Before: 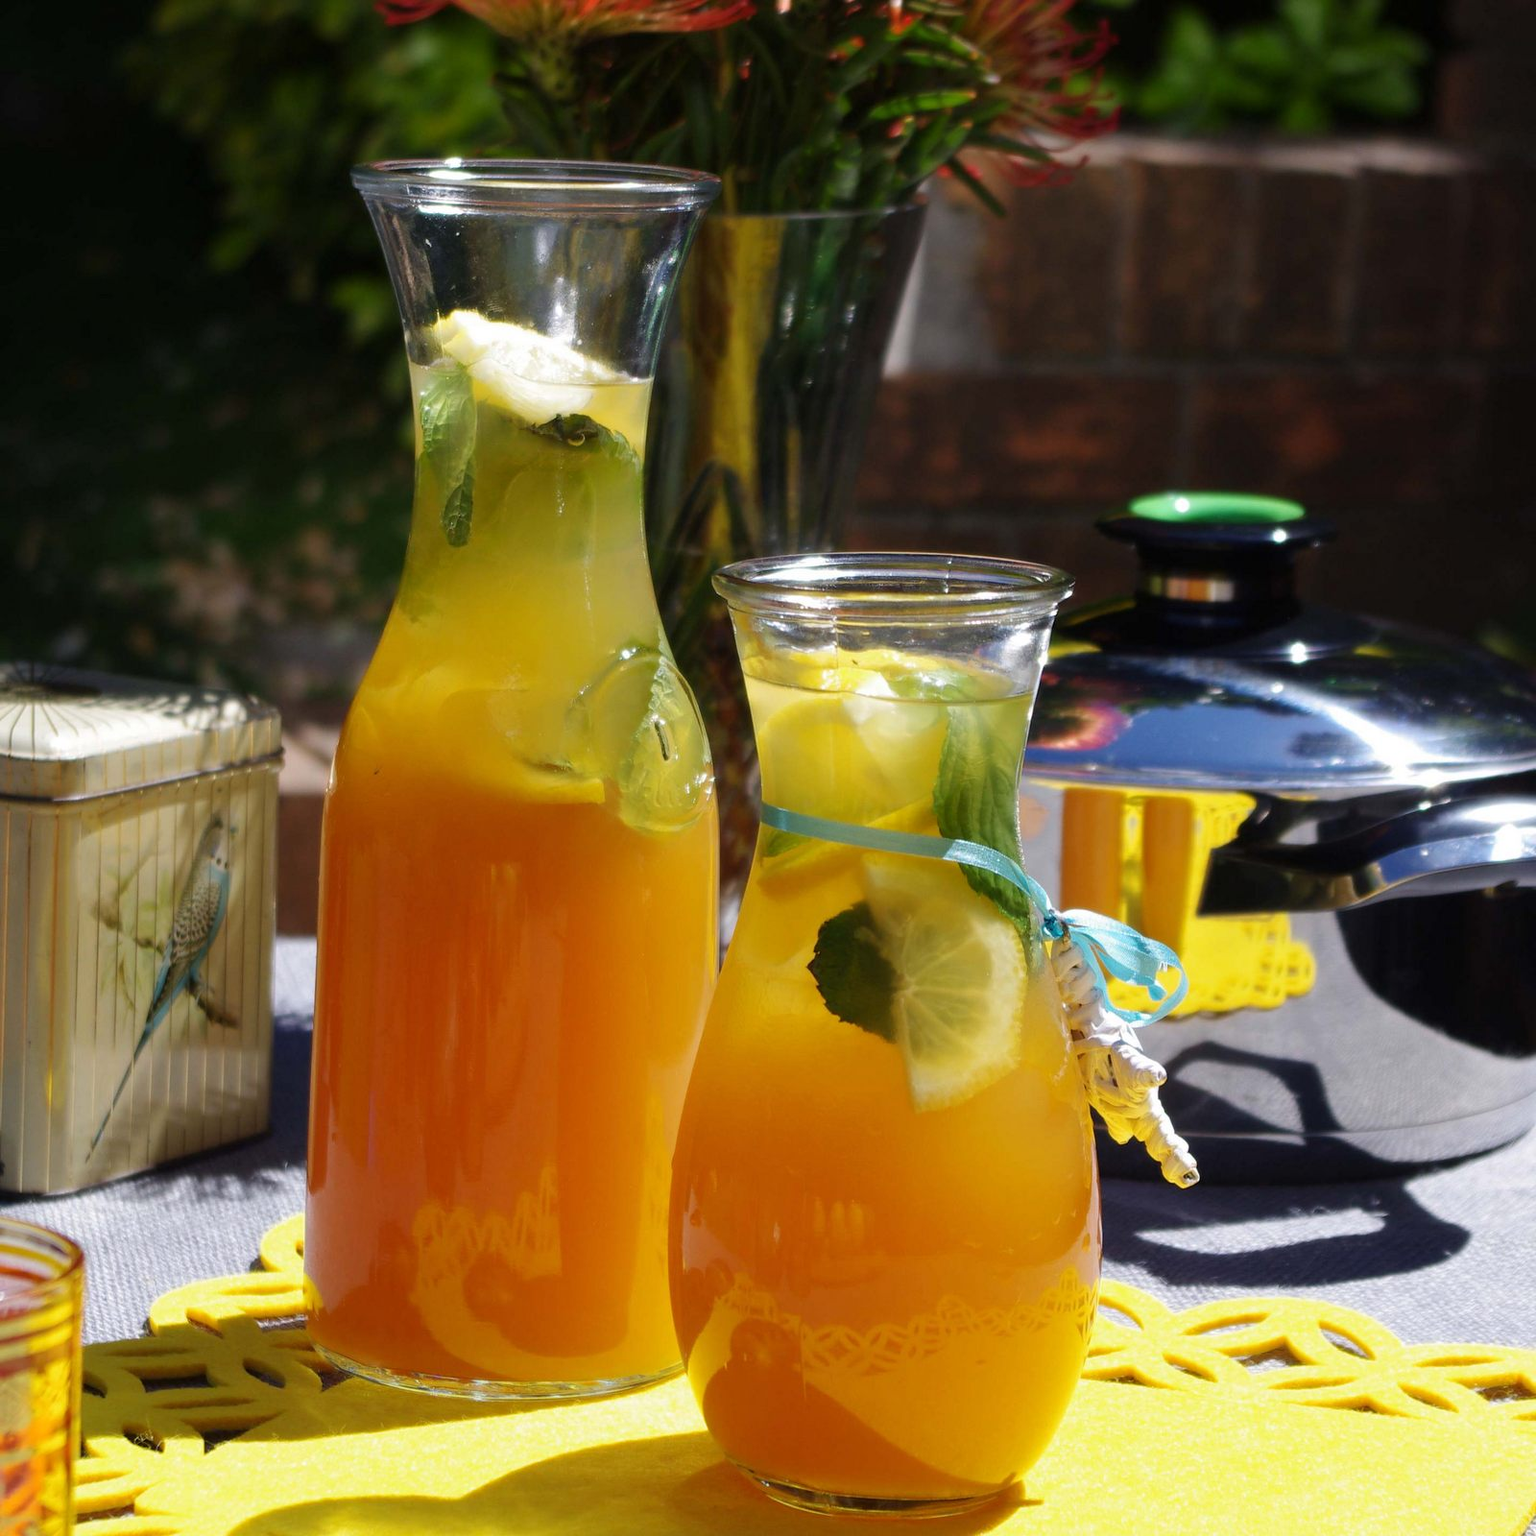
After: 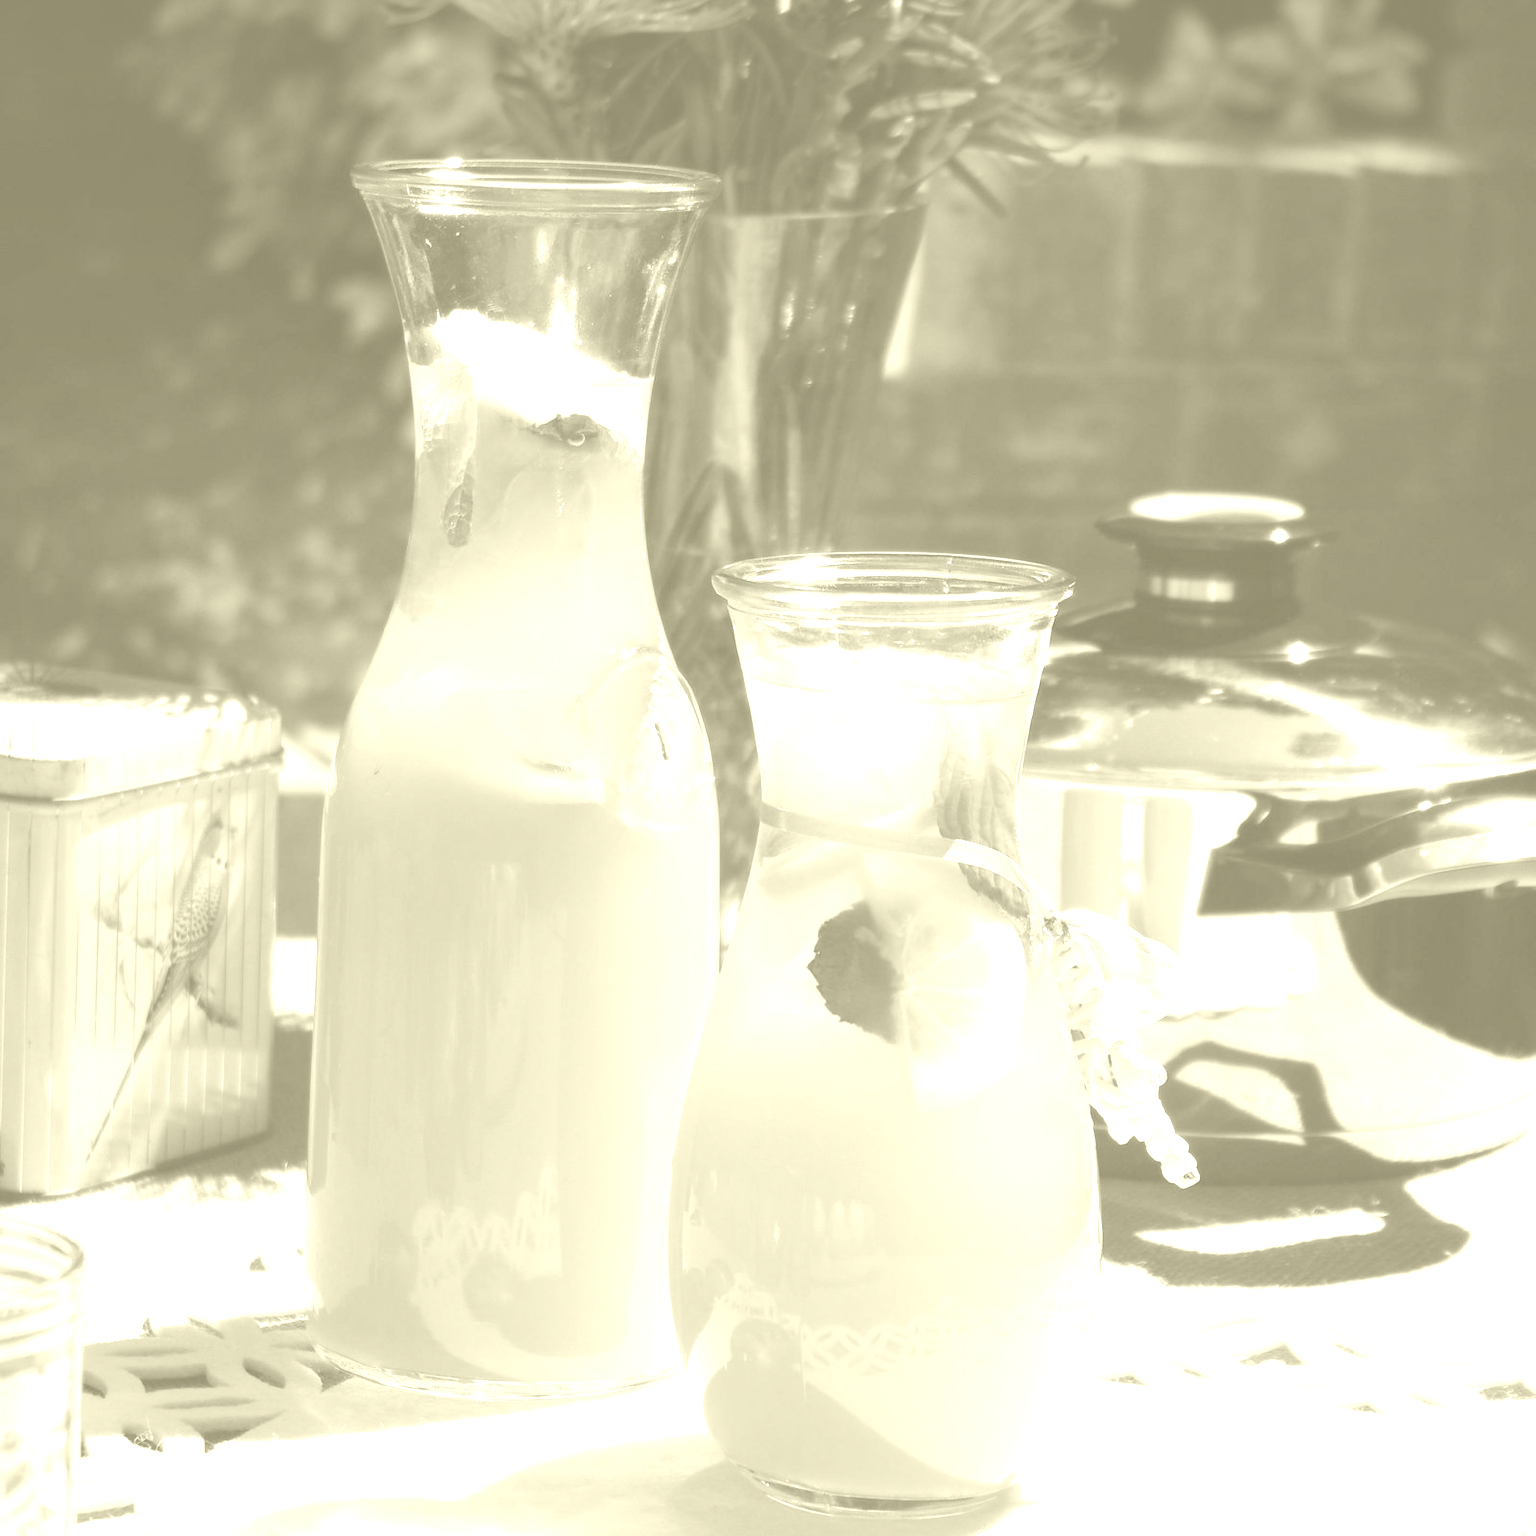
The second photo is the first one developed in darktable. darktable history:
graduated density: density 2.02 EV, hardness 44%, rotation 0.374°, offset 8.21, hue 208.8°, saturation 97%
colorize: hue 43.2°, saturation 40%, version 1
white balance: red 1.045, blue 0.932
exposure: black level correction 0, exposure 1.45 EV, compensate exposure bias true, compensate highlight preservation false
